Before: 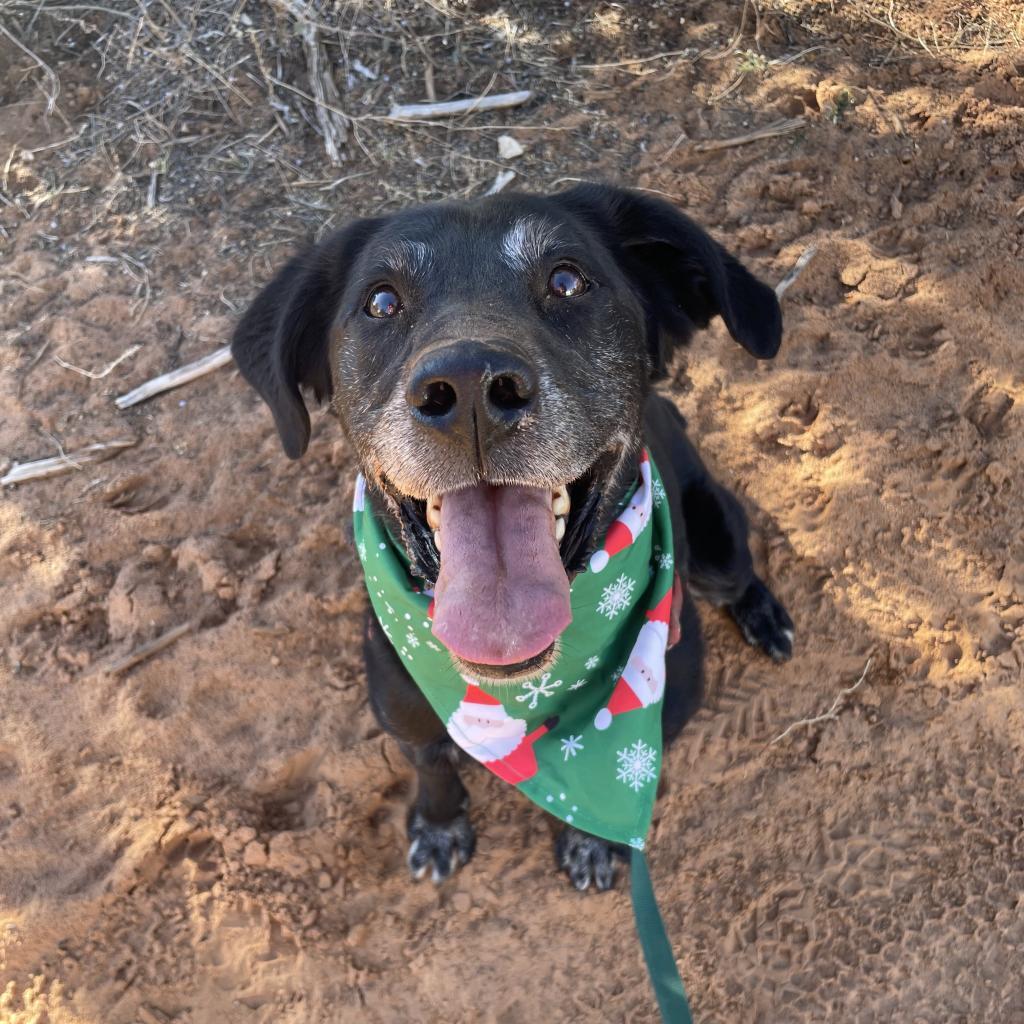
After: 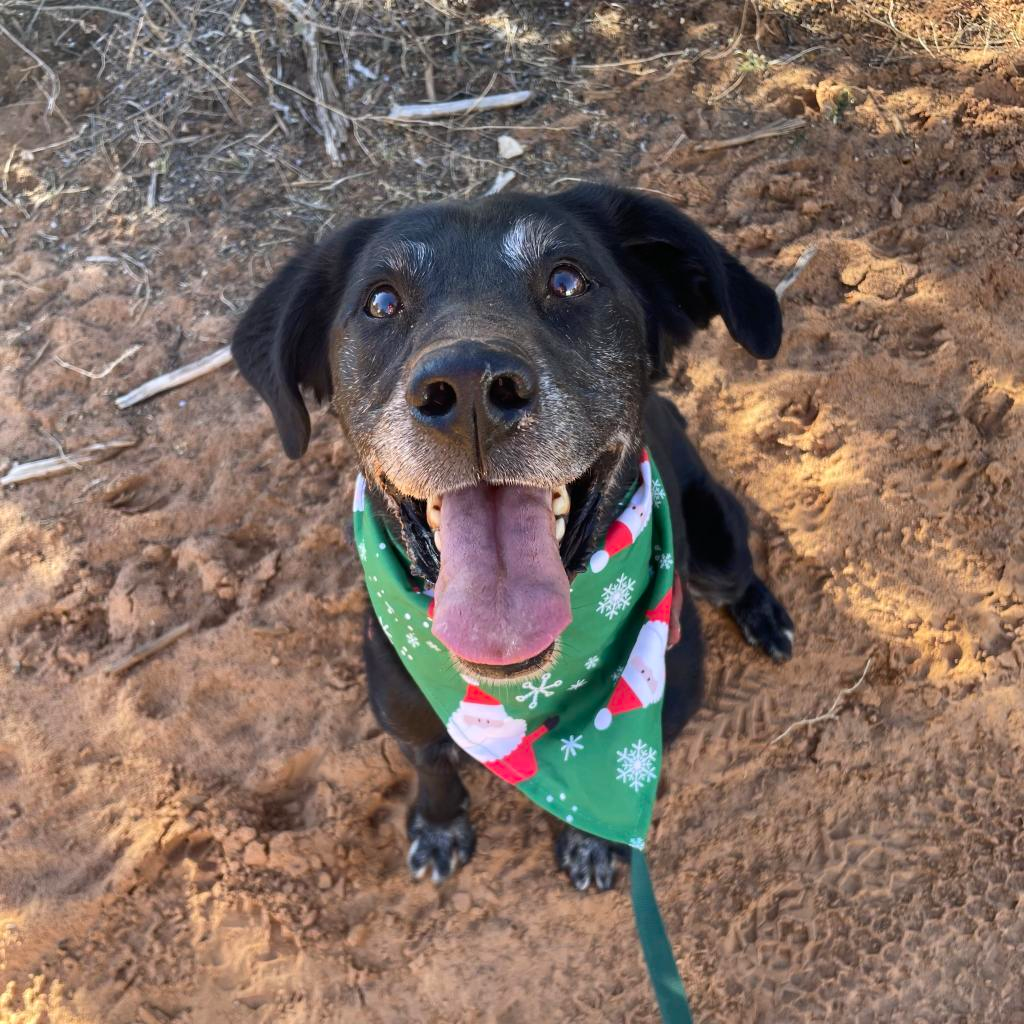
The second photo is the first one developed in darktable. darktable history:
contrast brightness saturation: contrast 0.078, saturation 0.196
